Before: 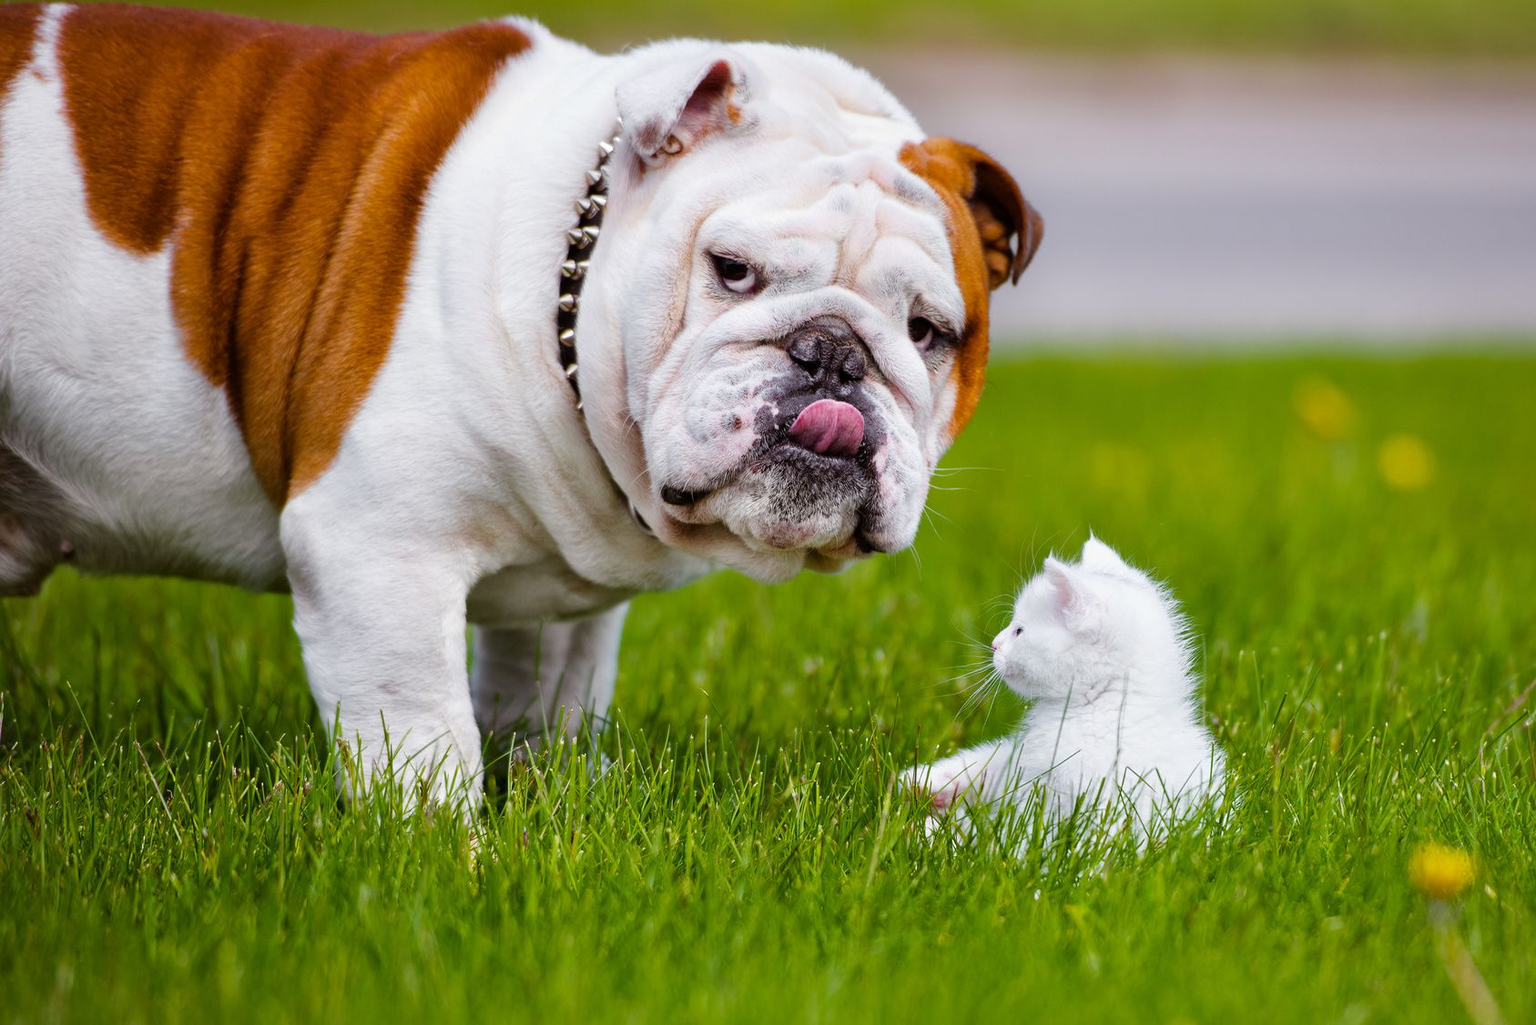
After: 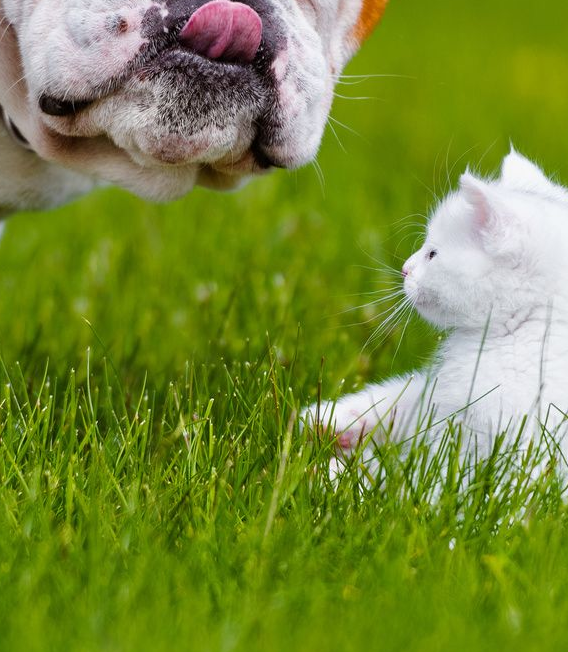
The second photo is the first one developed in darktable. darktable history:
crop: left 40.726%, top 39.042%, right 25.574%, bottom 2.974%
